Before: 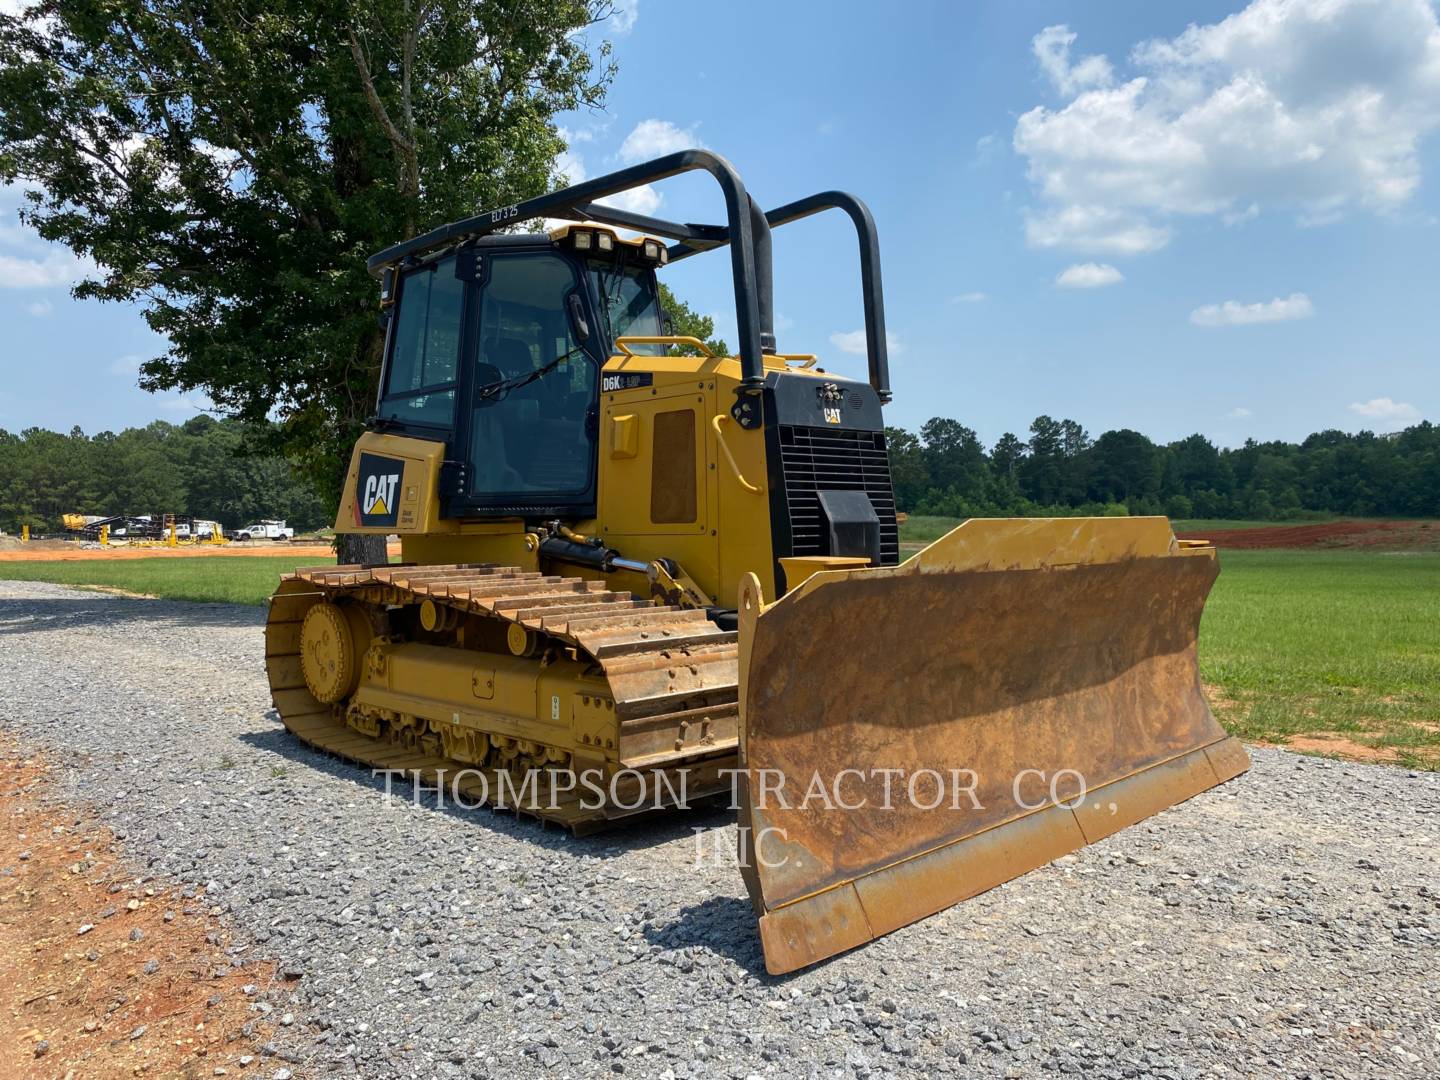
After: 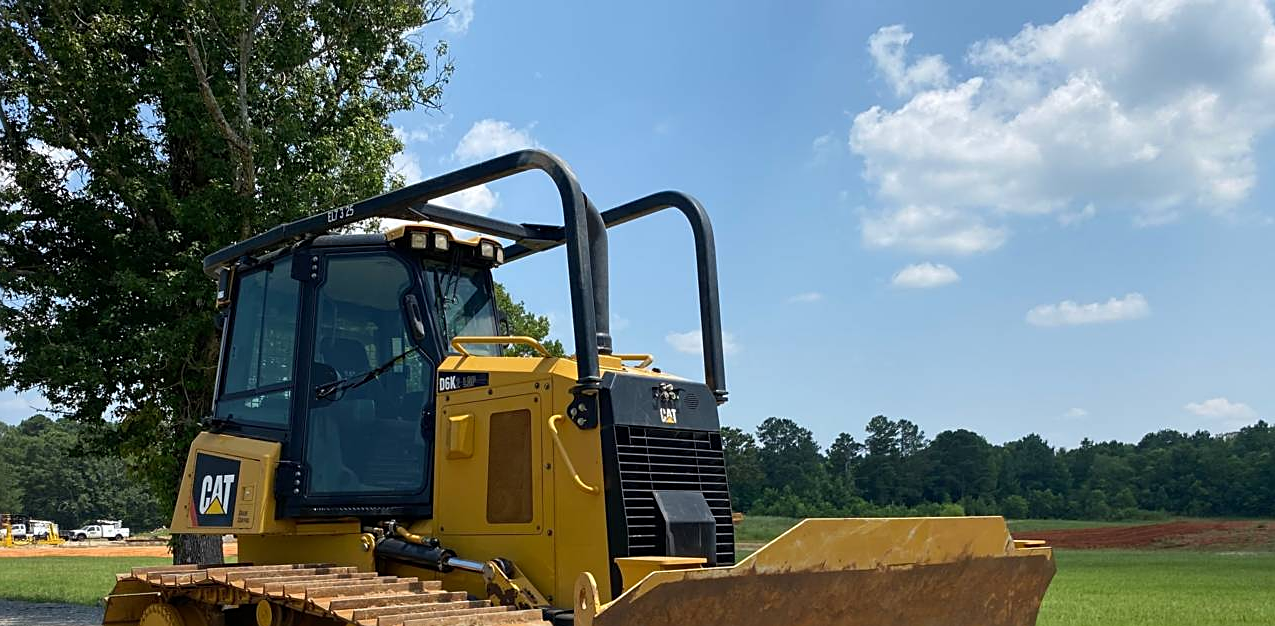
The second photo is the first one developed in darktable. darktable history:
sharpen: on, module defaults
crop and rotate: left 11.457%, bottom 41.993%
